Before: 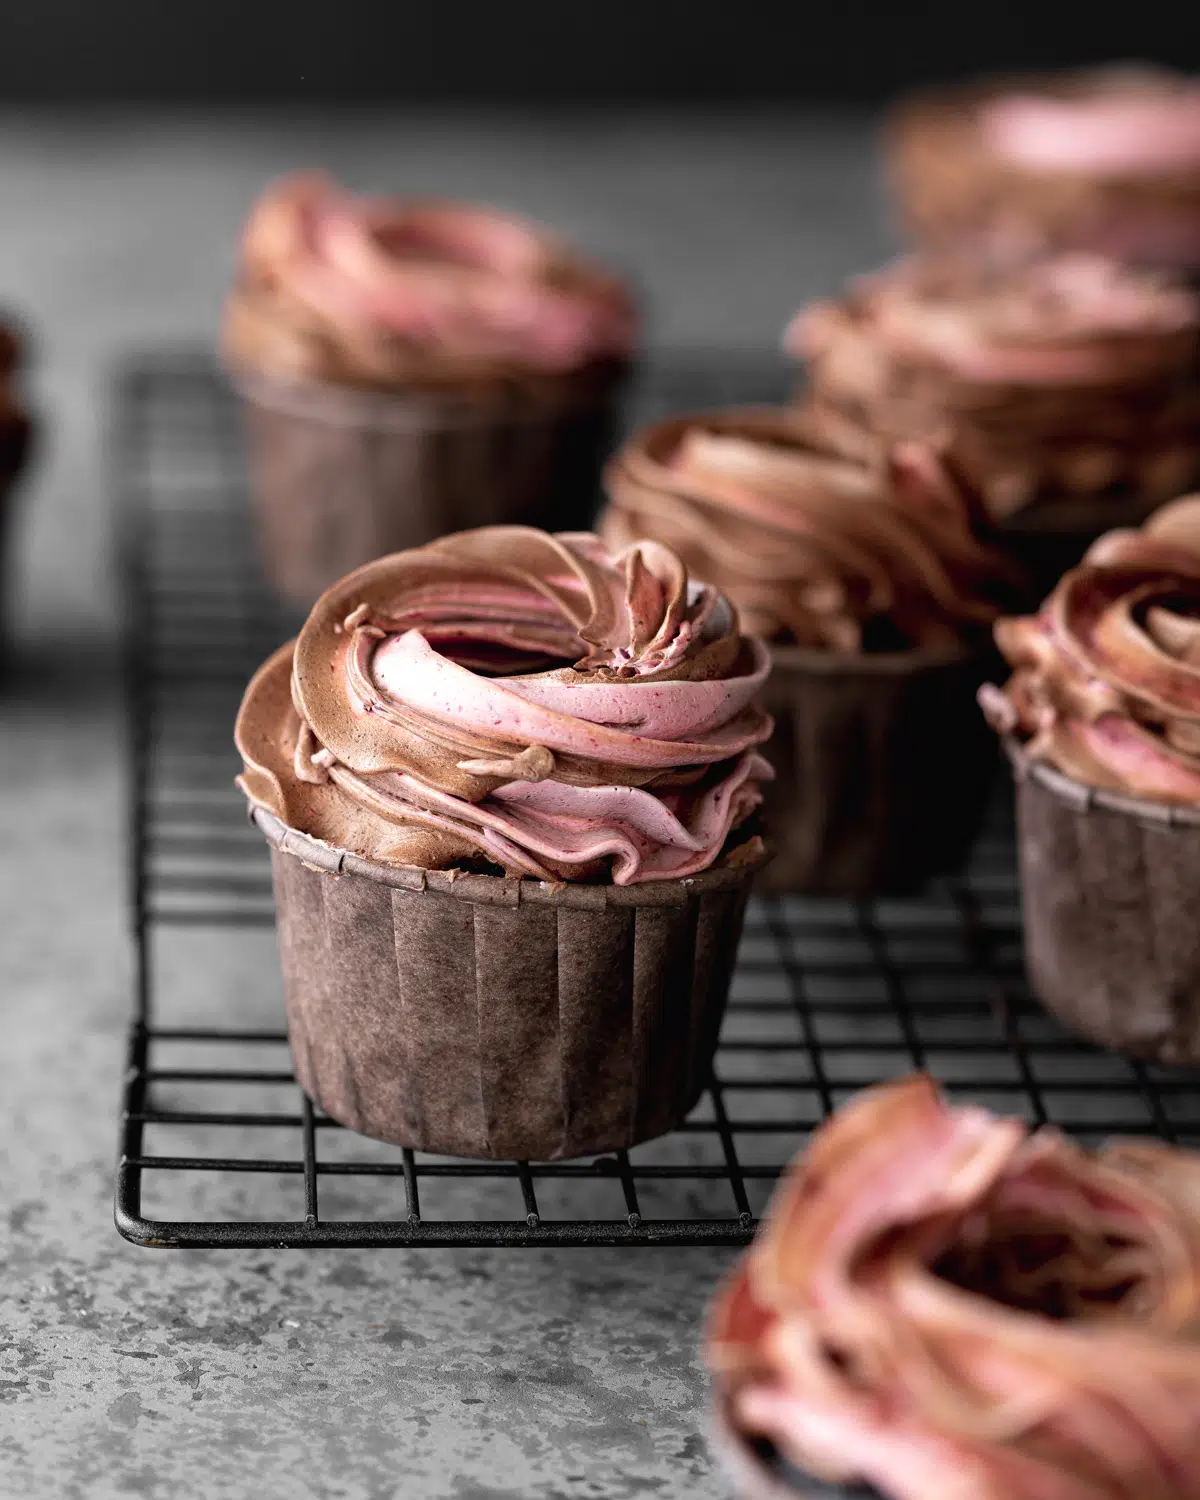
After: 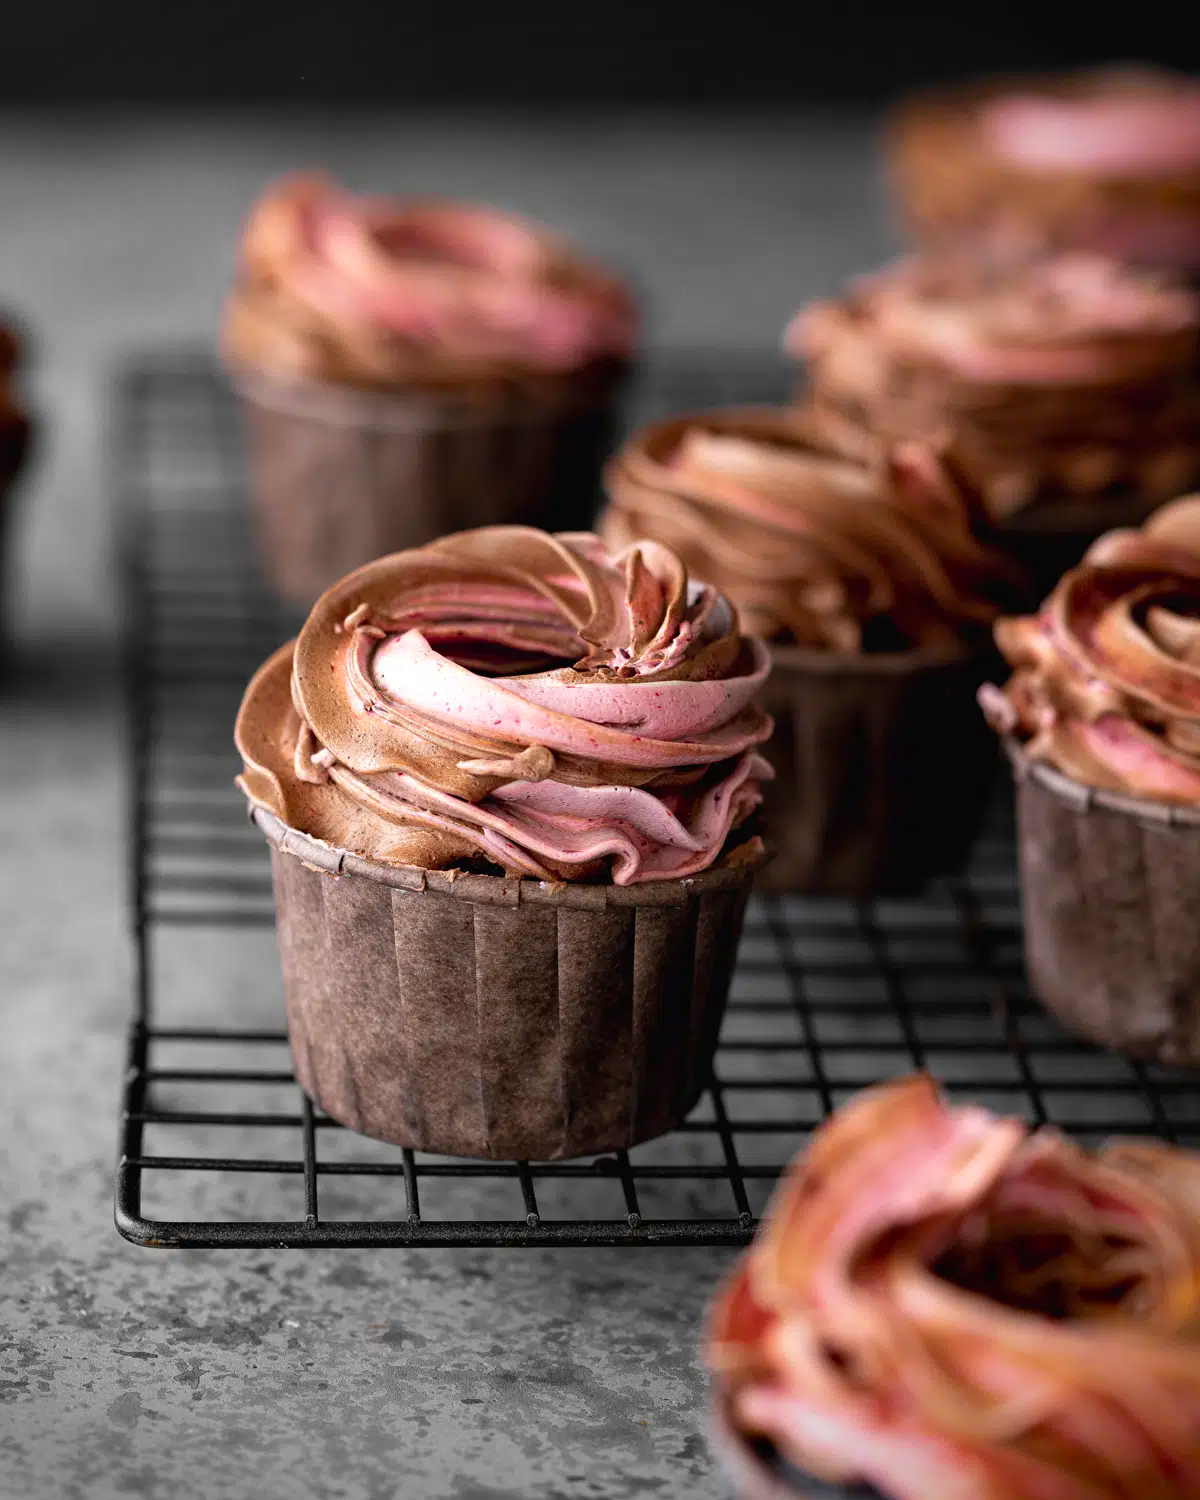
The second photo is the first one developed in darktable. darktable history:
vignetting: fall-off start 88.53%, fall-off radius 44.2%, saturation 0.376, width/height ratio 1.161
color balance: output saturation 120%
